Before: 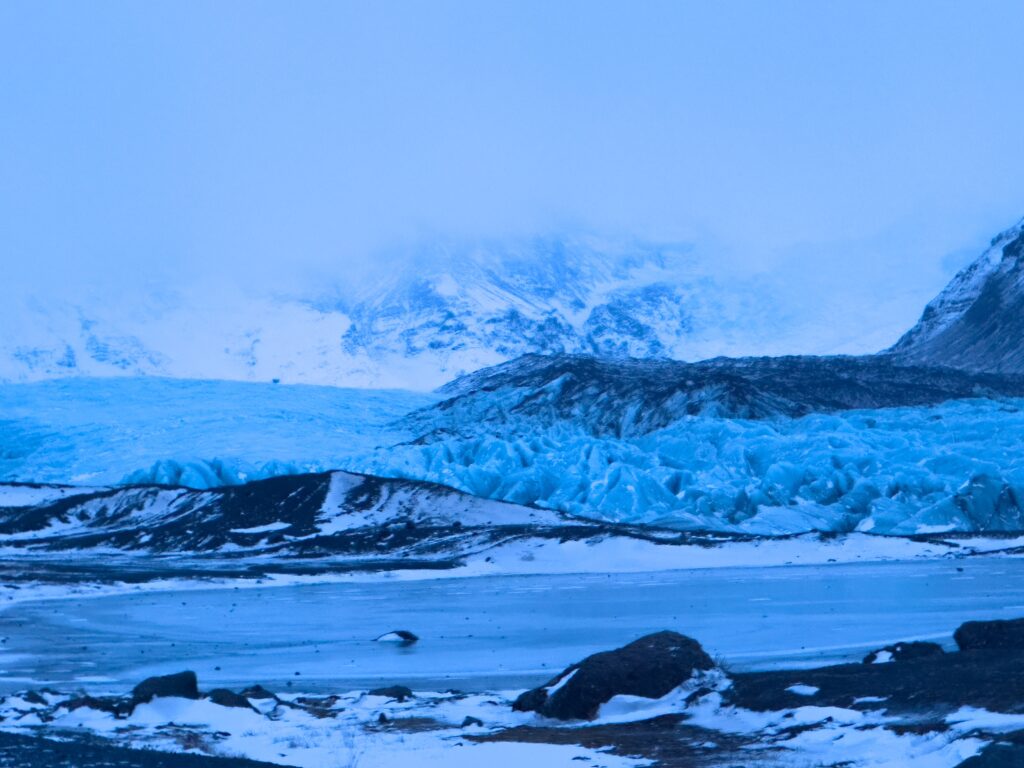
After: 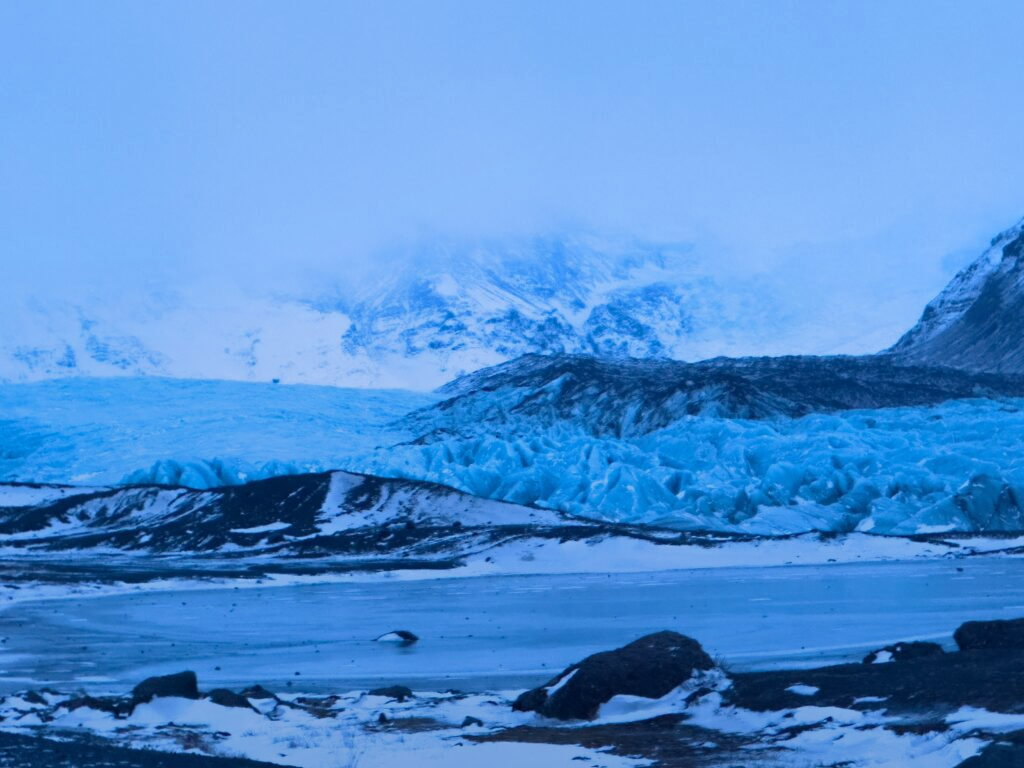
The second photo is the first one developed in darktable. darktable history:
exposure: compensate highlight preservation false
shadows and highlights: radius 125.46, shadows 30.51, highlights -30.51, low approximation 0.01, soften with gaussian
graduated density: rotation -180°, offset 24.95
